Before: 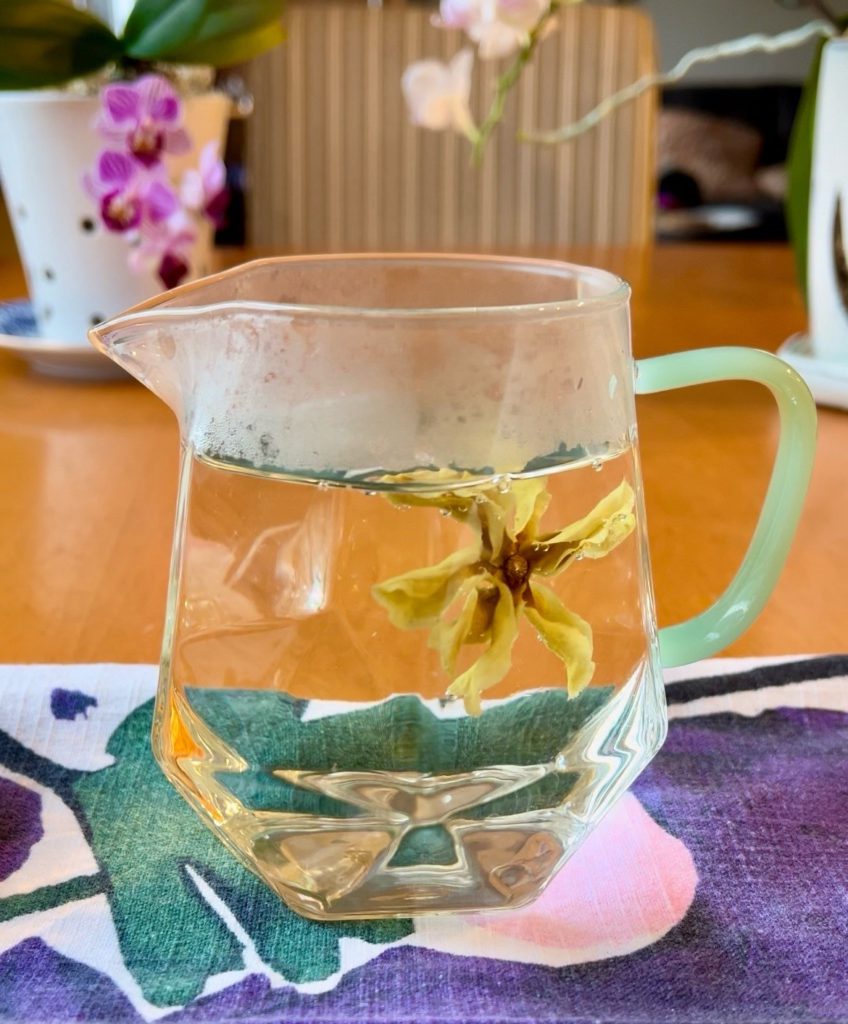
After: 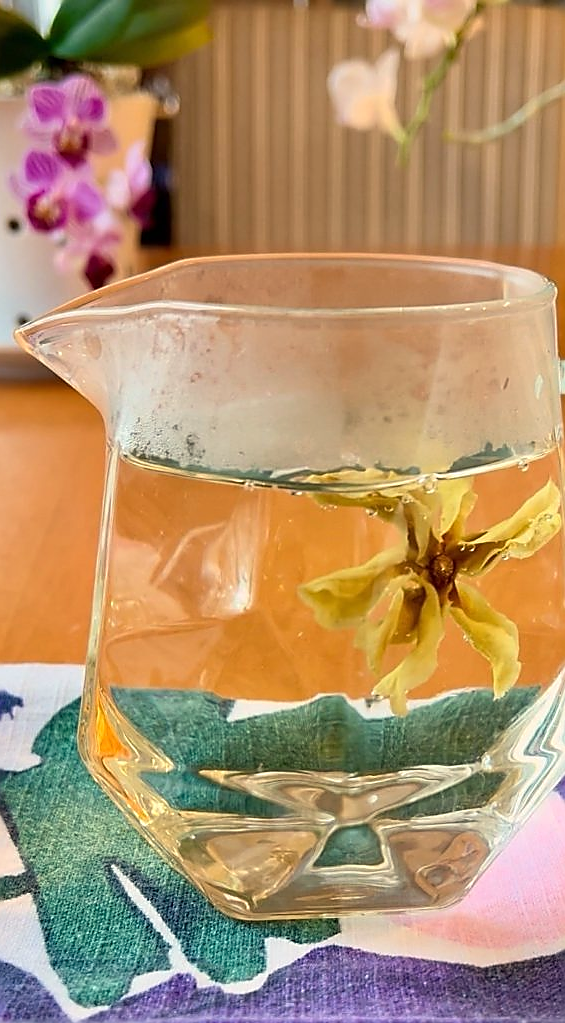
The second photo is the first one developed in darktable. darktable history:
white balance: red 1.045, blue 0.932
sharpen: radius 1.4, amount 1.25, threshold 0.7
crop and rotate: left 8.786%, right 24.548%
